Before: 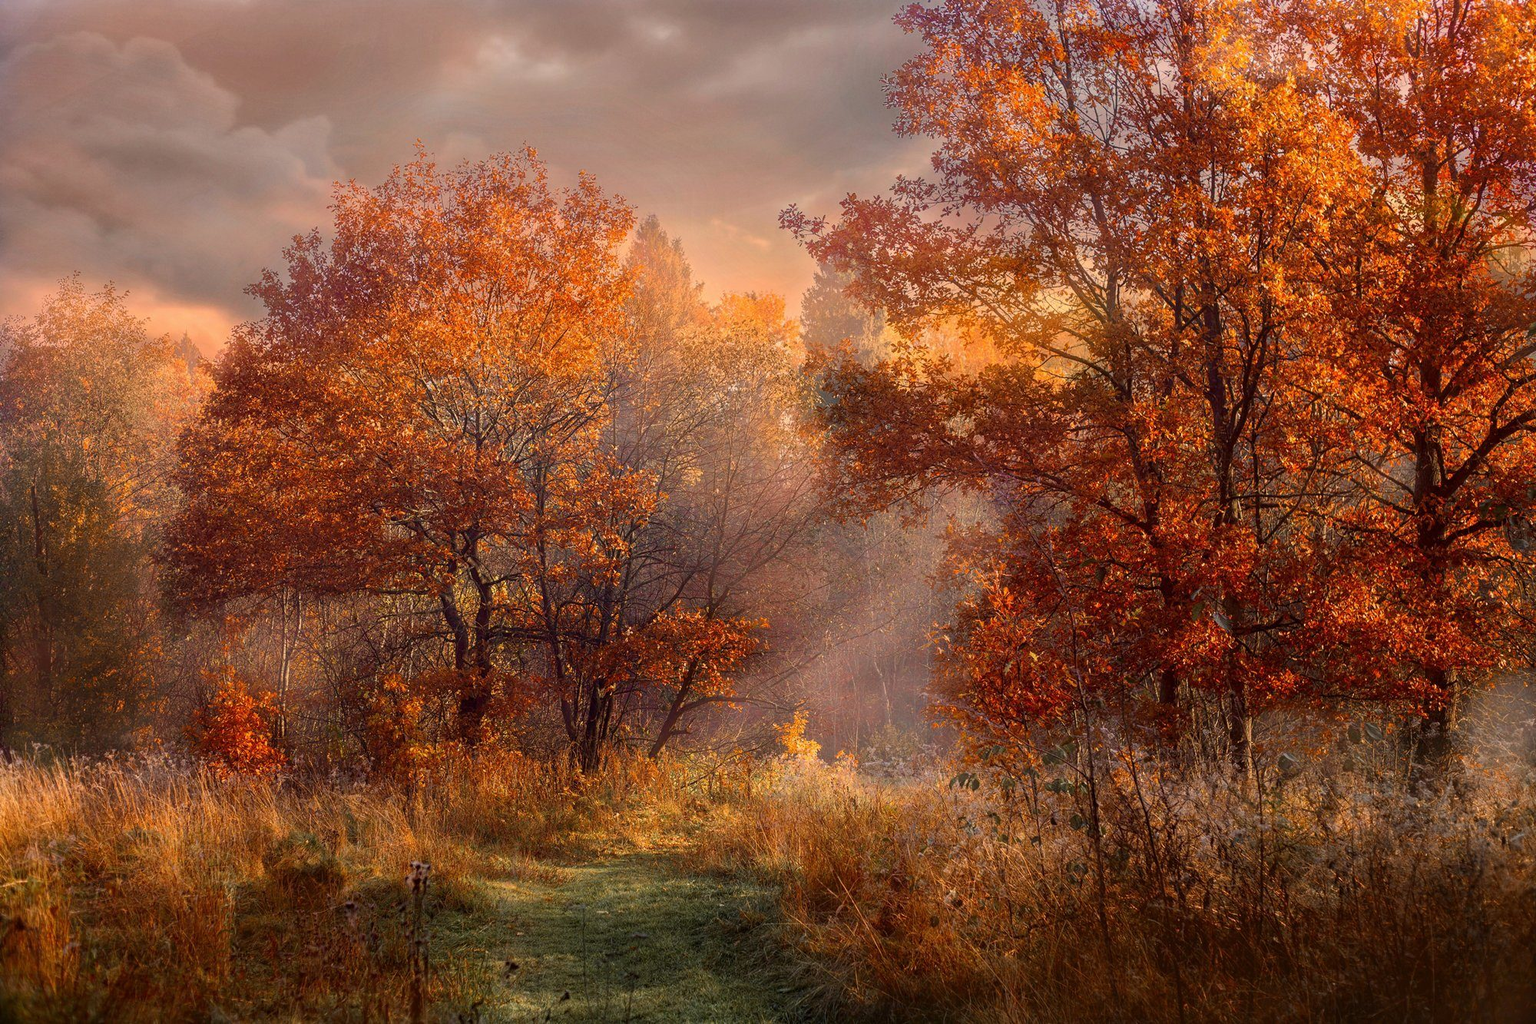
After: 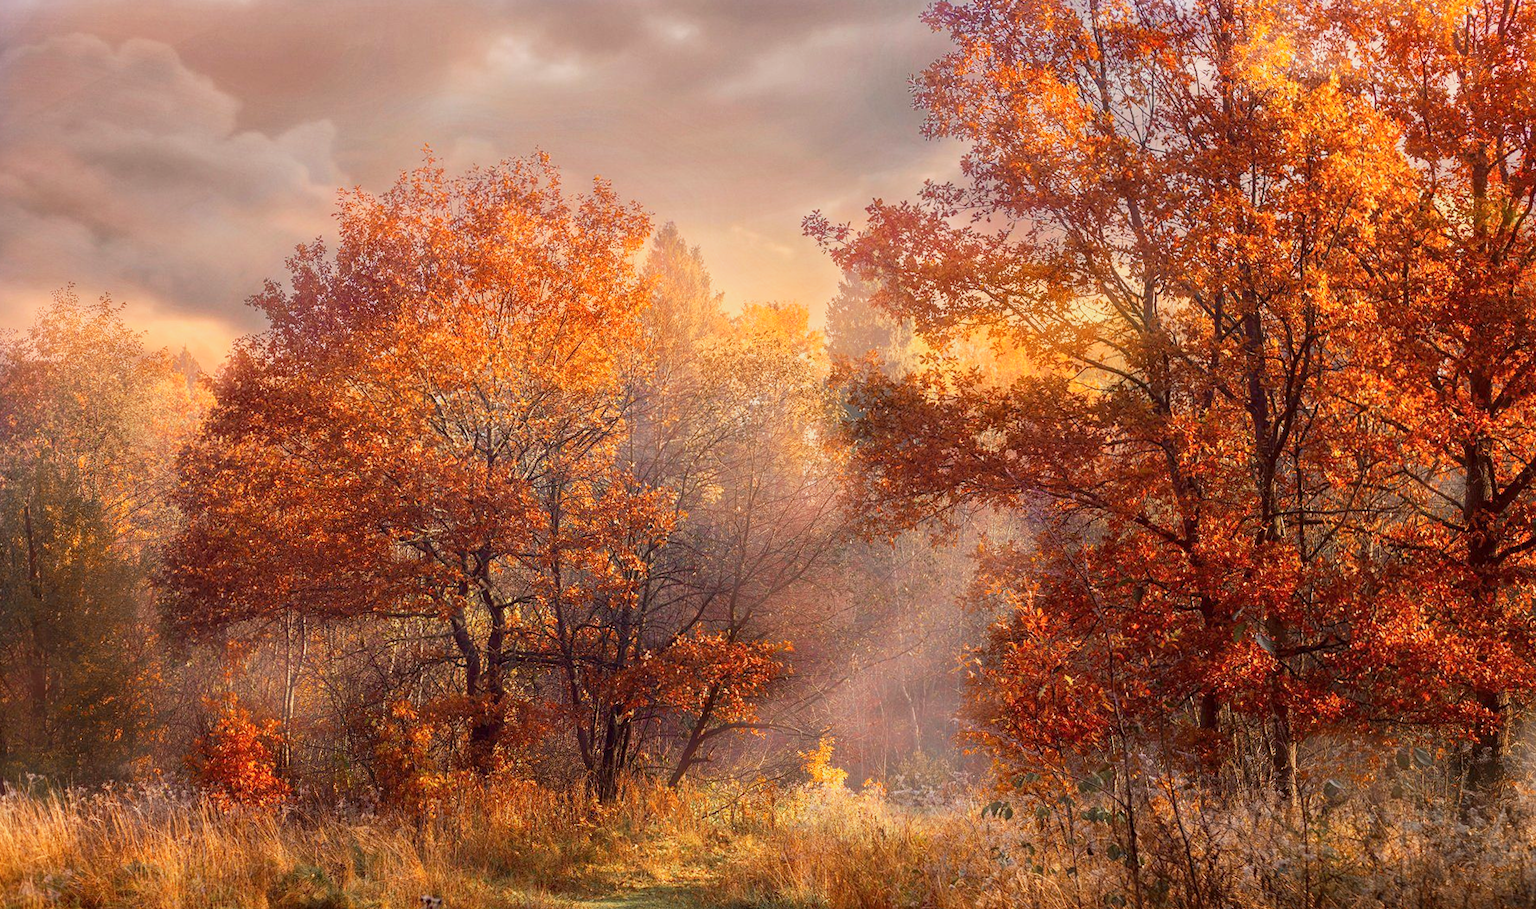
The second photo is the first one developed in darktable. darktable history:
crop and rotate: angle 0.2°, left 0.275%, right 3.127%, bottom 14.18%
base curve: curves: ch0 [(0, 0) (0.088, 0.125) (0.176, 0.251) (0.354, 0.501) (0.613, 0.749) (1, 0.877)], preserve colors none
